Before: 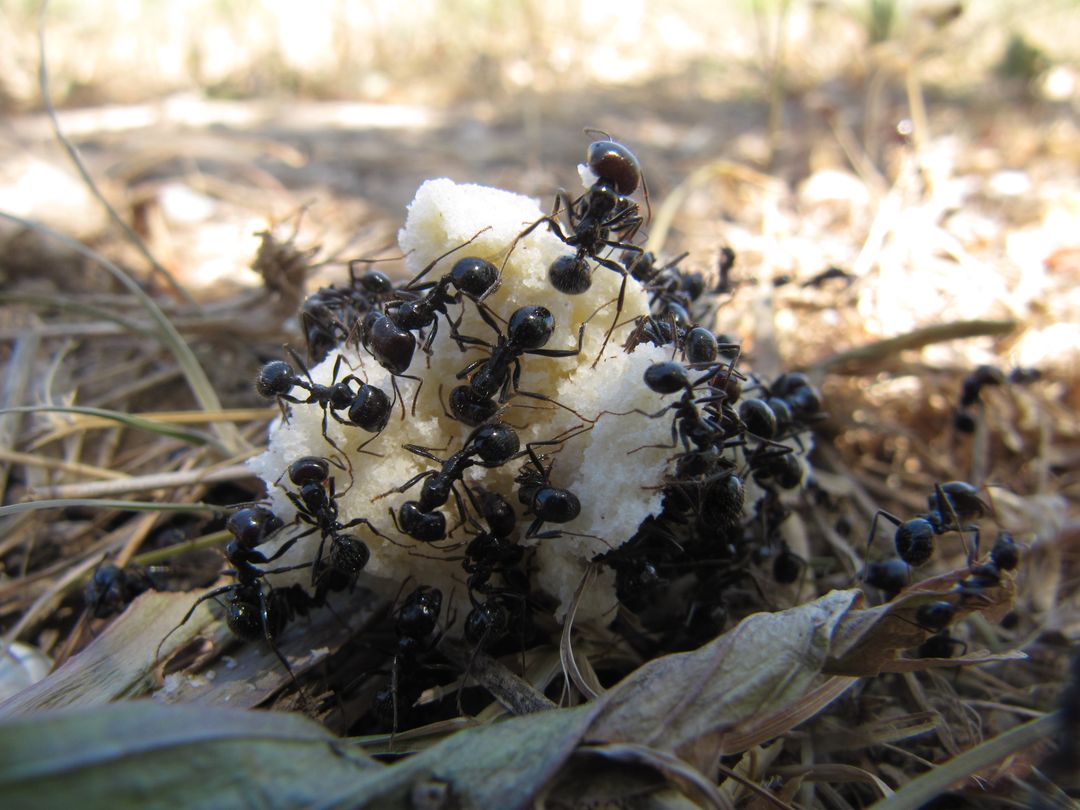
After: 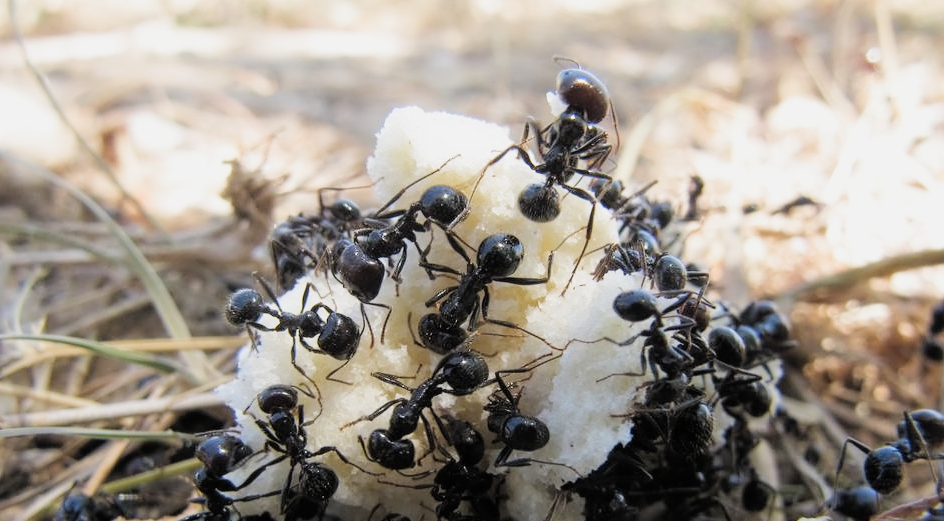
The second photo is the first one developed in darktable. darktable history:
exposure: black level correction 0, exposure 1.126 EV, compensate highlight preservation false
filmic rgb: black relative exposure -7.65 EV, white relative exposure 4.56 EV, threshold 2.96 EV, hardness 3.61, add noise in highlights 0.001, preserve chrominance luminance Y, color science v3 (2019), use custom middle-gray values true, contrast in highlights soft, enable highlight reconstruction true
crop: left 2.876%, top 8.979%, right 9.637%, bottom 26.683%
contrast equalizer: y [[0.5 ×4, 0.524, 0.59], [0.5 ×6], [0.5 ×6], [0, 0, 0, 0.01, 0.045, 0.012], [0, 0, 0, 0.044, 0.195, 0.131]]
